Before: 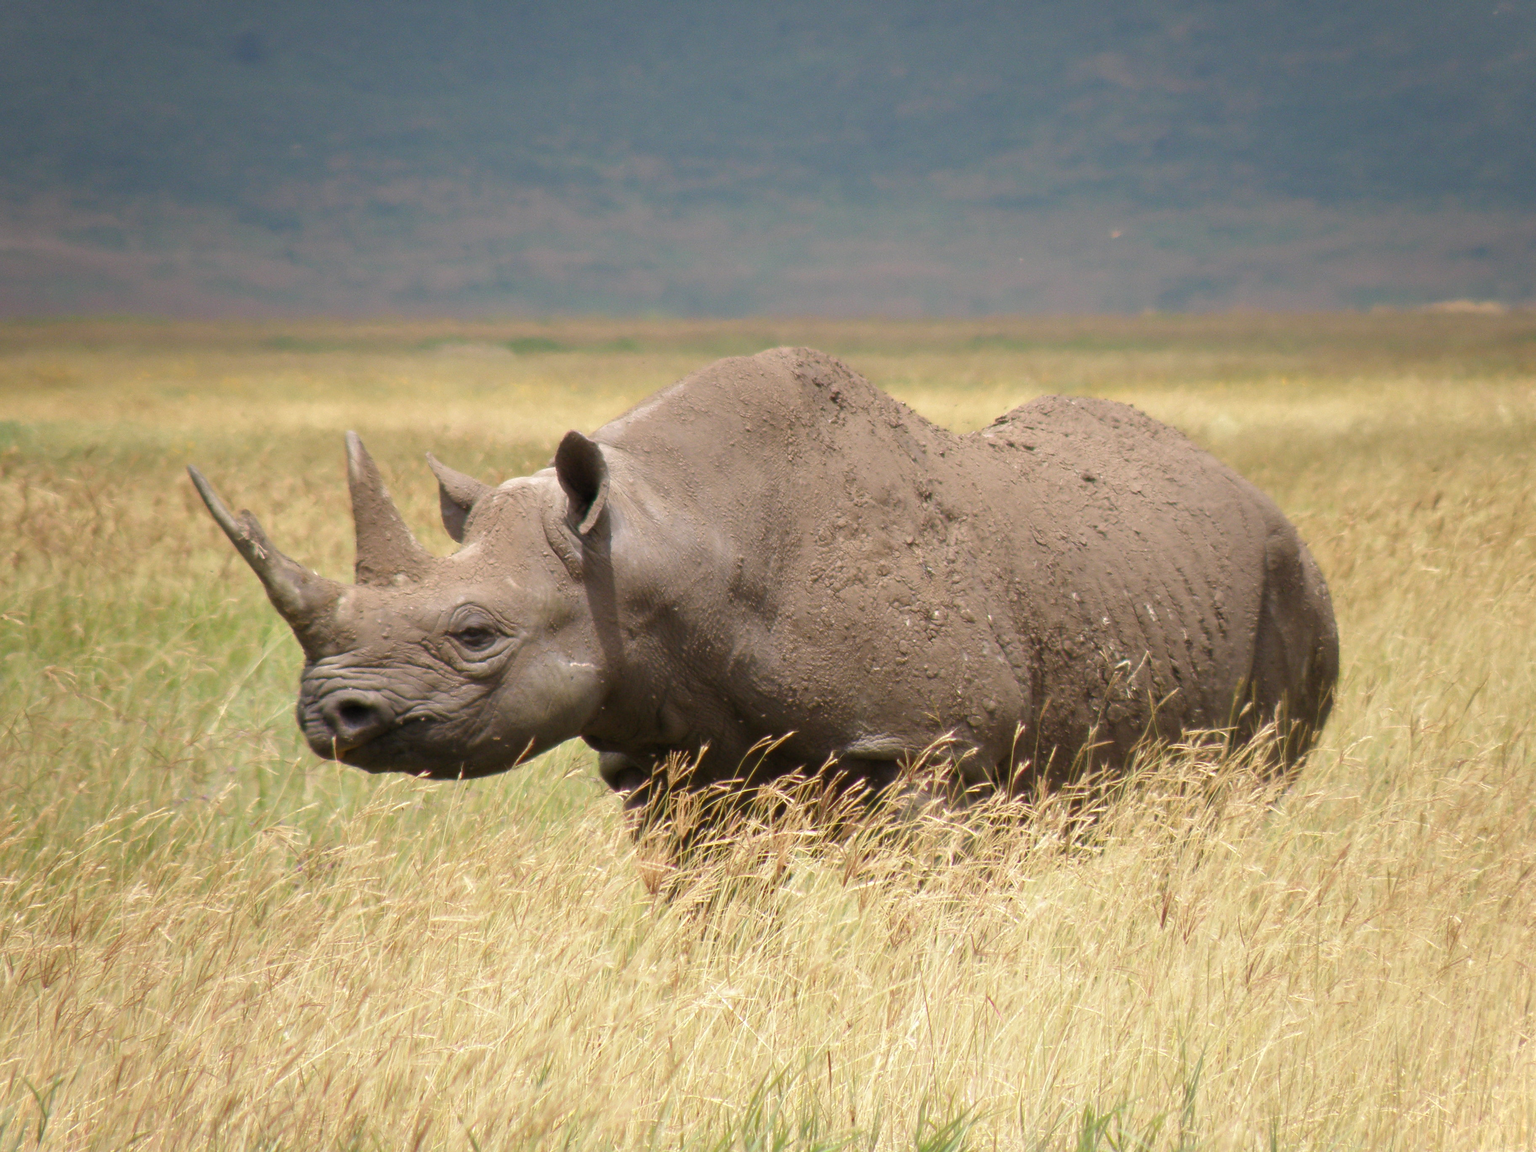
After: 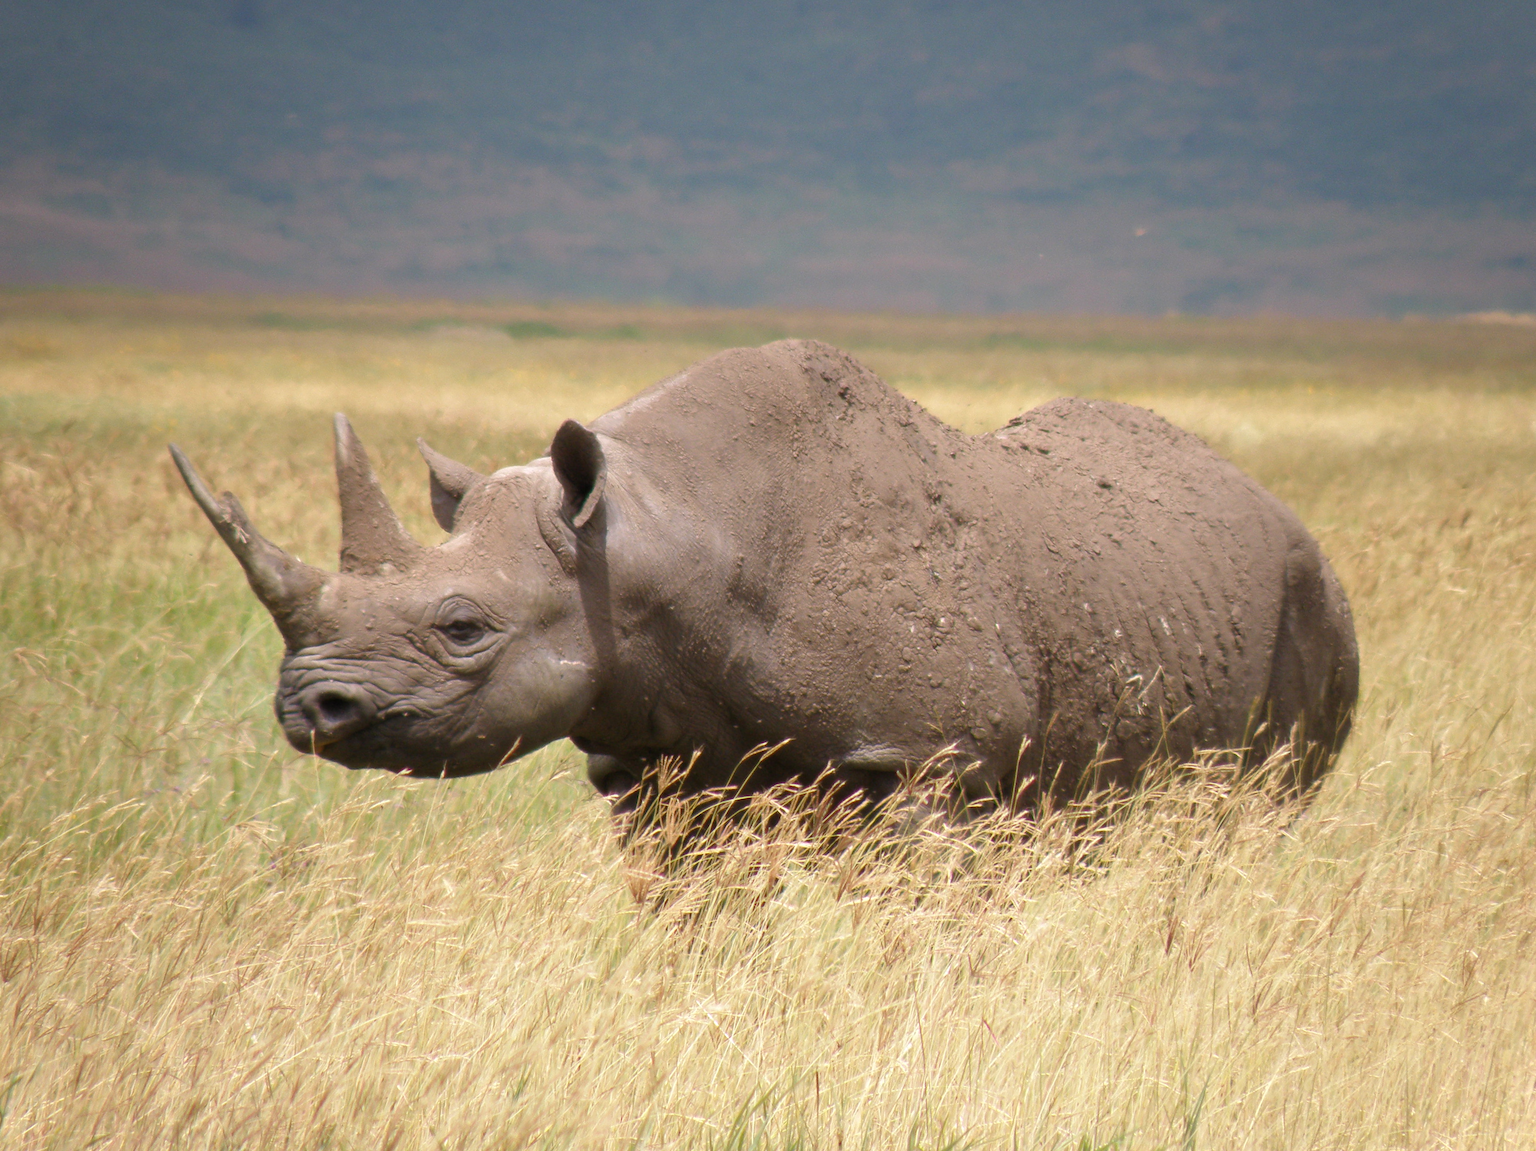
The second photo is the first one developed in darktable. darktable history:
white balance: red 1.009, blue 1.027
crop and rotate: angle -1.69°
